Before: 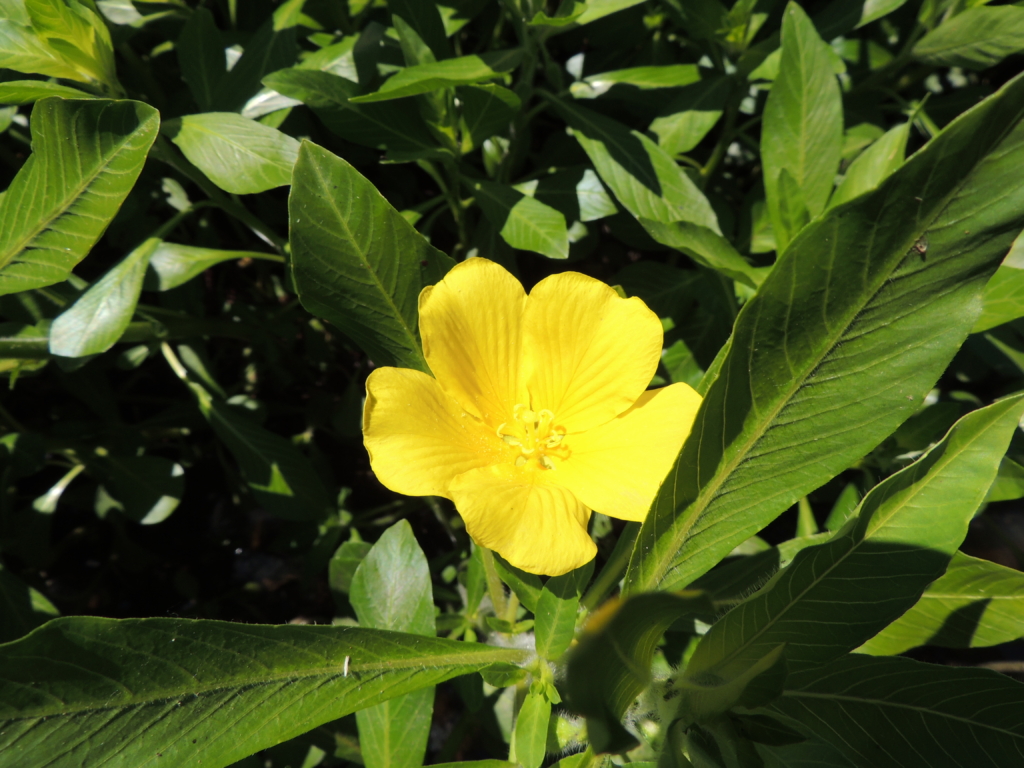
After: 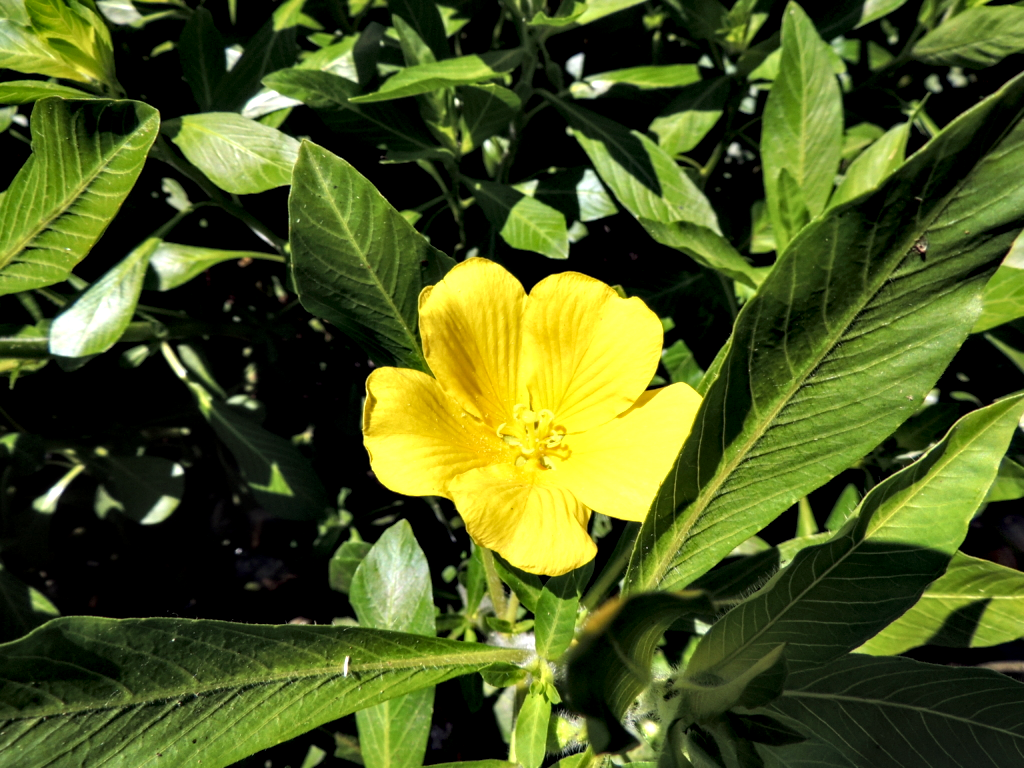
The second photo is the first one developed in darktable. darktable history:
local contrast: highlights 62%, detail 143%, midtone range 0.421
contrast equalizer: y [[0.6 ×6], [0.55 ×6], [0 ×6], [0 ×6], [0 ×6]]
